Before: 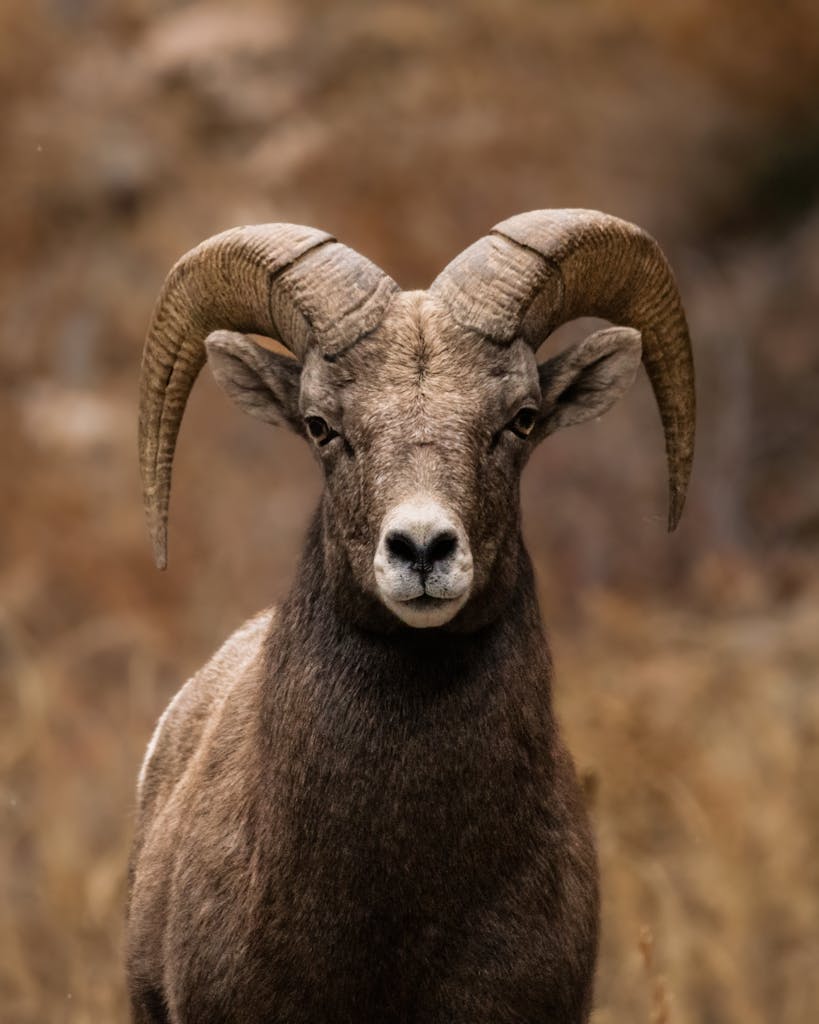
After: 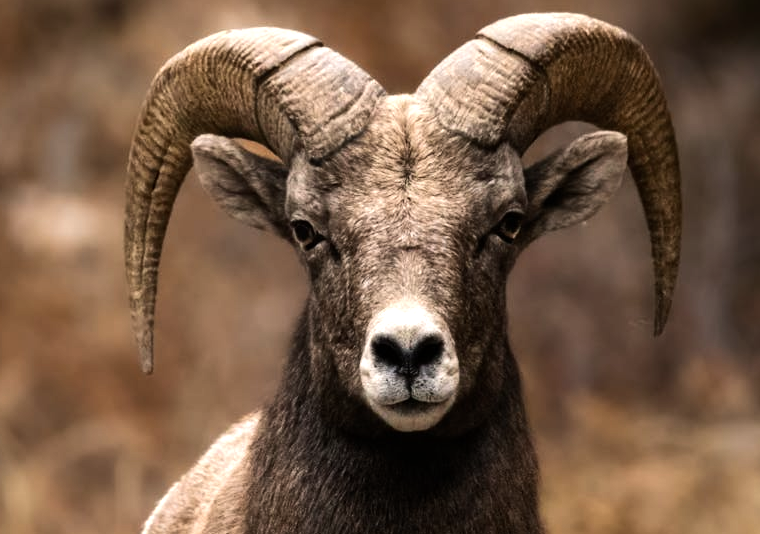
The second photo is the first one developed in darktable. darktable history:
tone equalizer: -8 EV -0.75 EV, -7 EV -0.7 EV, -6 EV -0.6 EV, -5 EV -0.4 EV, -3 EV 0.4 EV, -2 EV 0.6 EV, -1 EV 0.7 EV, +0 EV 0.75 EV, edges refinement/feathering 500, mask exposure compensation -1.57 EV, preserve details no
crop: left 1.744%, top 19.225%, right 5.069%, bottom 28.357%
